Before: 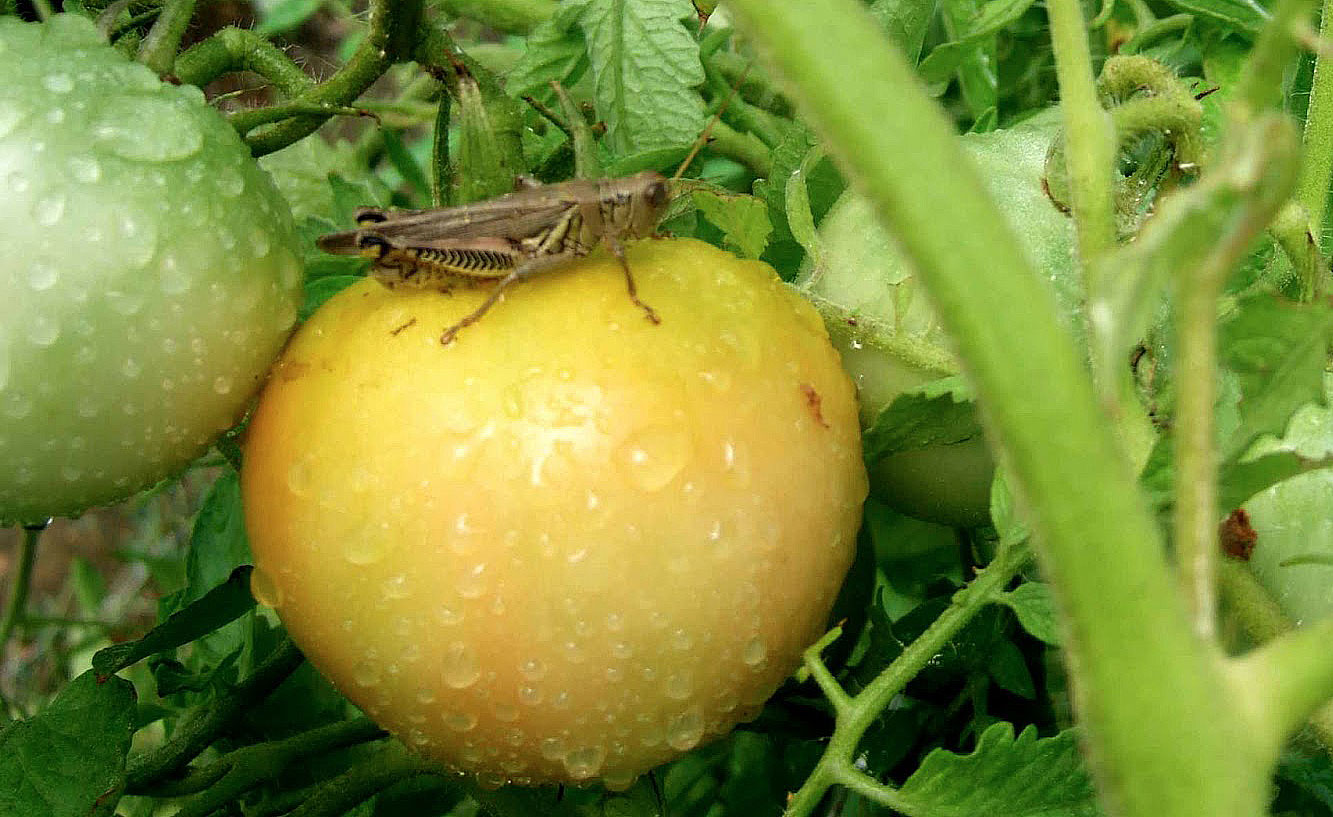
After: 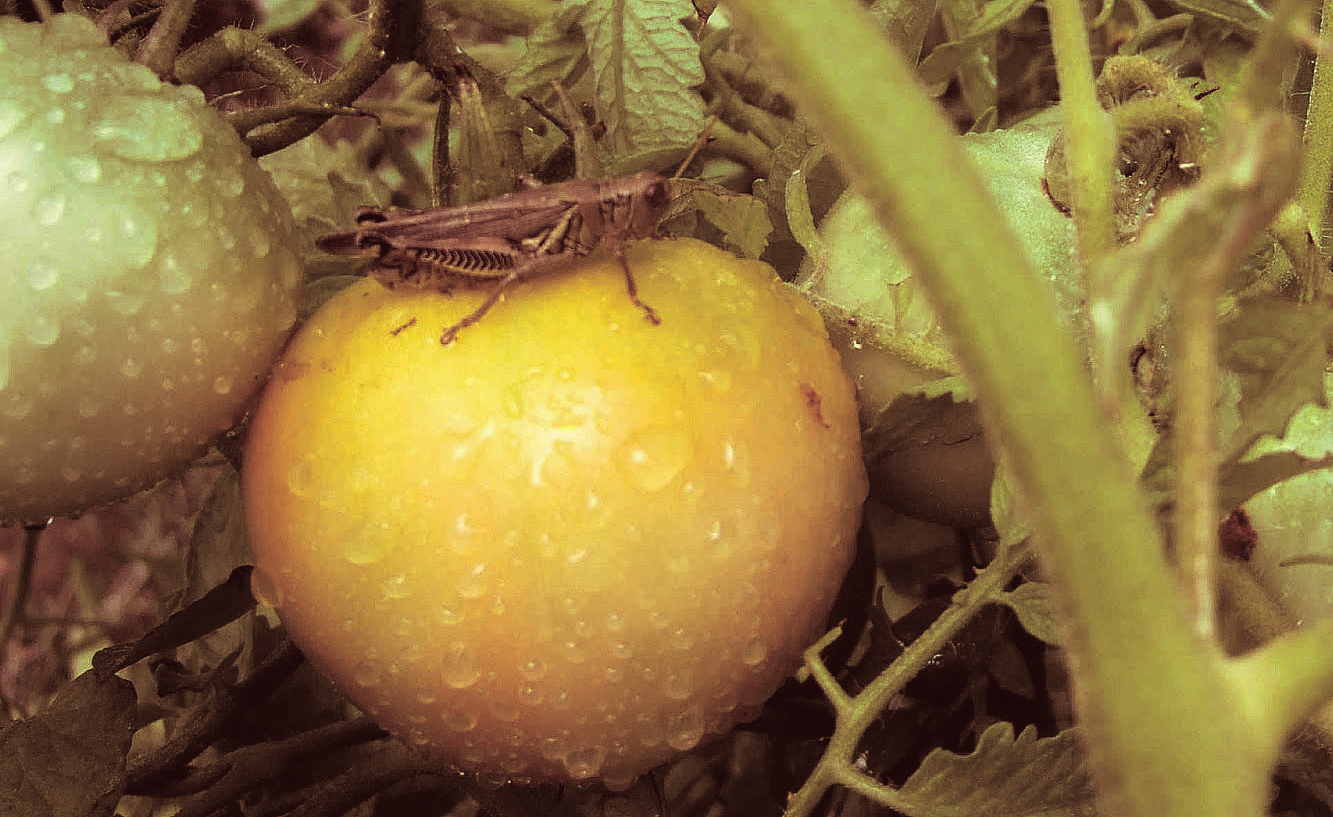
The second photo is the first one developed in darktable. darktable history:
split-toning: highlights › hue 187.2°, highlights › saturation 0.83, balance -68.05, compress 56.43%
color balance: lift [1.005, 1.002, 0.998, 0.998], gamma [1, 1.021, 1.02, 0.979], gain [0.923, 1.066, 1.056, 0.934]
